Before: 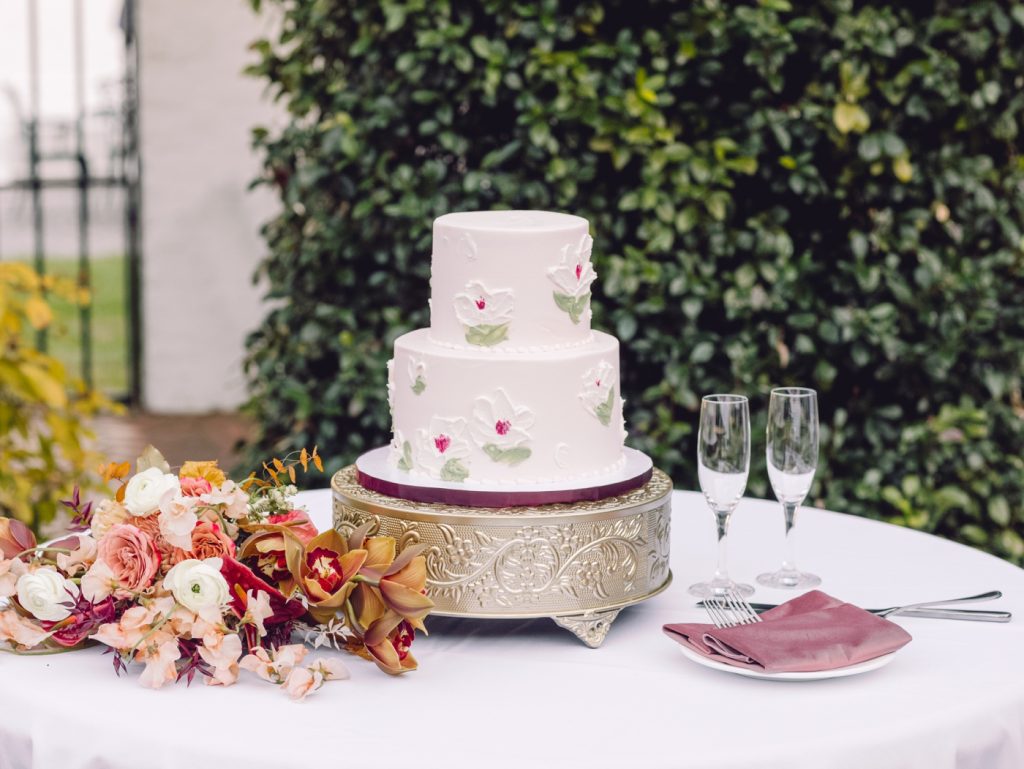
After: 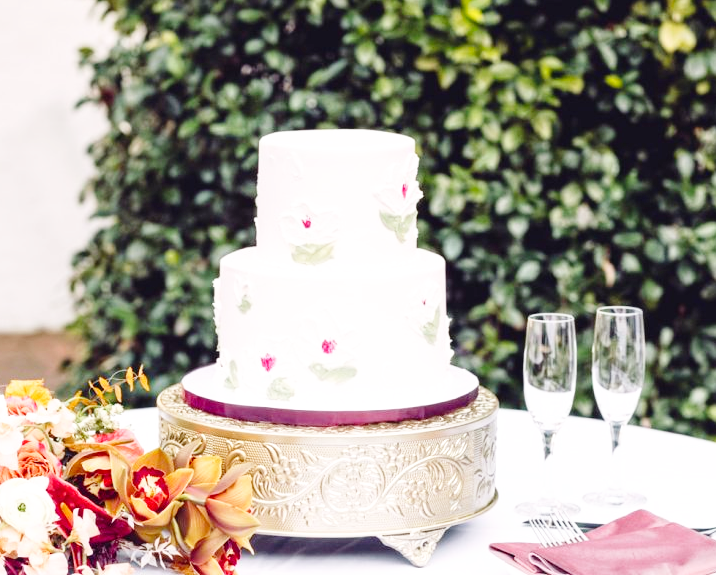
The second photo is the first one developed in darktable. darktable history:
base curve: curves: ch0 [(0, 0) (0.008, 0.007) (0.022, 0.029) (0.048, 0.089) (0.092, 0.197) (0.191, 0.399) (0.275, 0.534) (0.357, 0.65) (0.477, 0.78) (0.542, 0.833) (0.799, 0.973) (1, 1)], preserve colors none
crop and rotate: left 17.046%, top 10.659%, right 12.989%, bottom 14.553%
exposure: exposure 0.258 EV, compensate highlight preservation false
